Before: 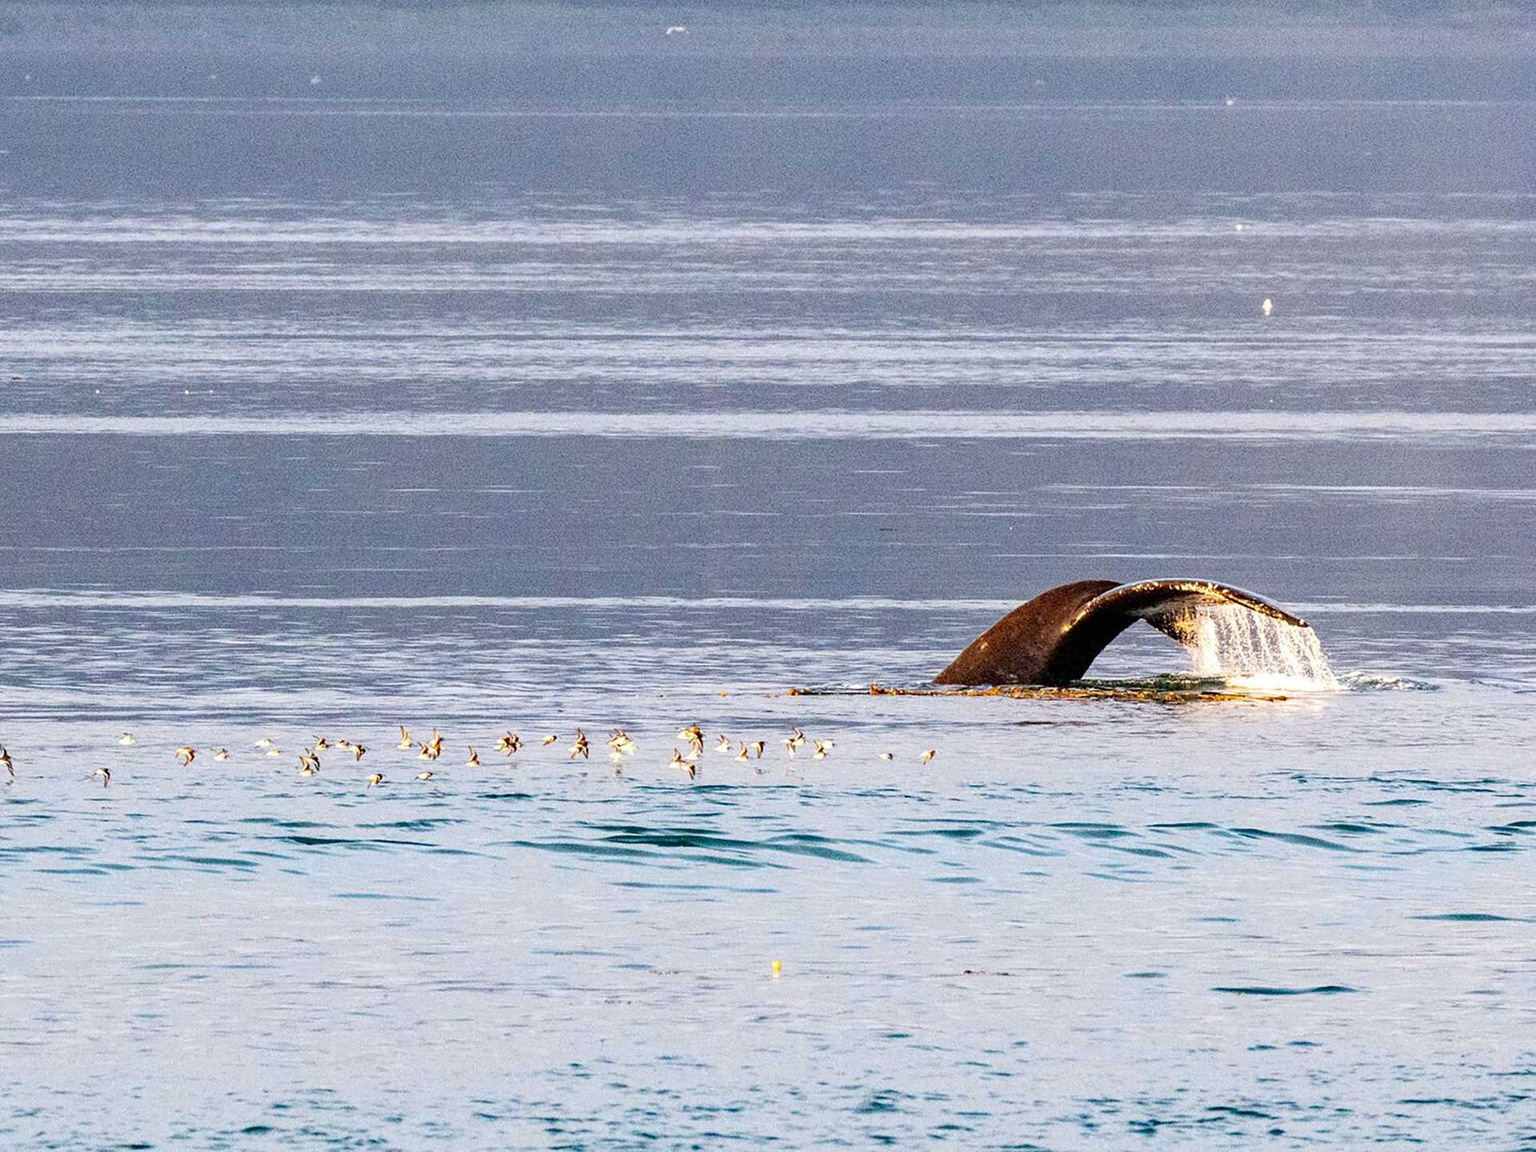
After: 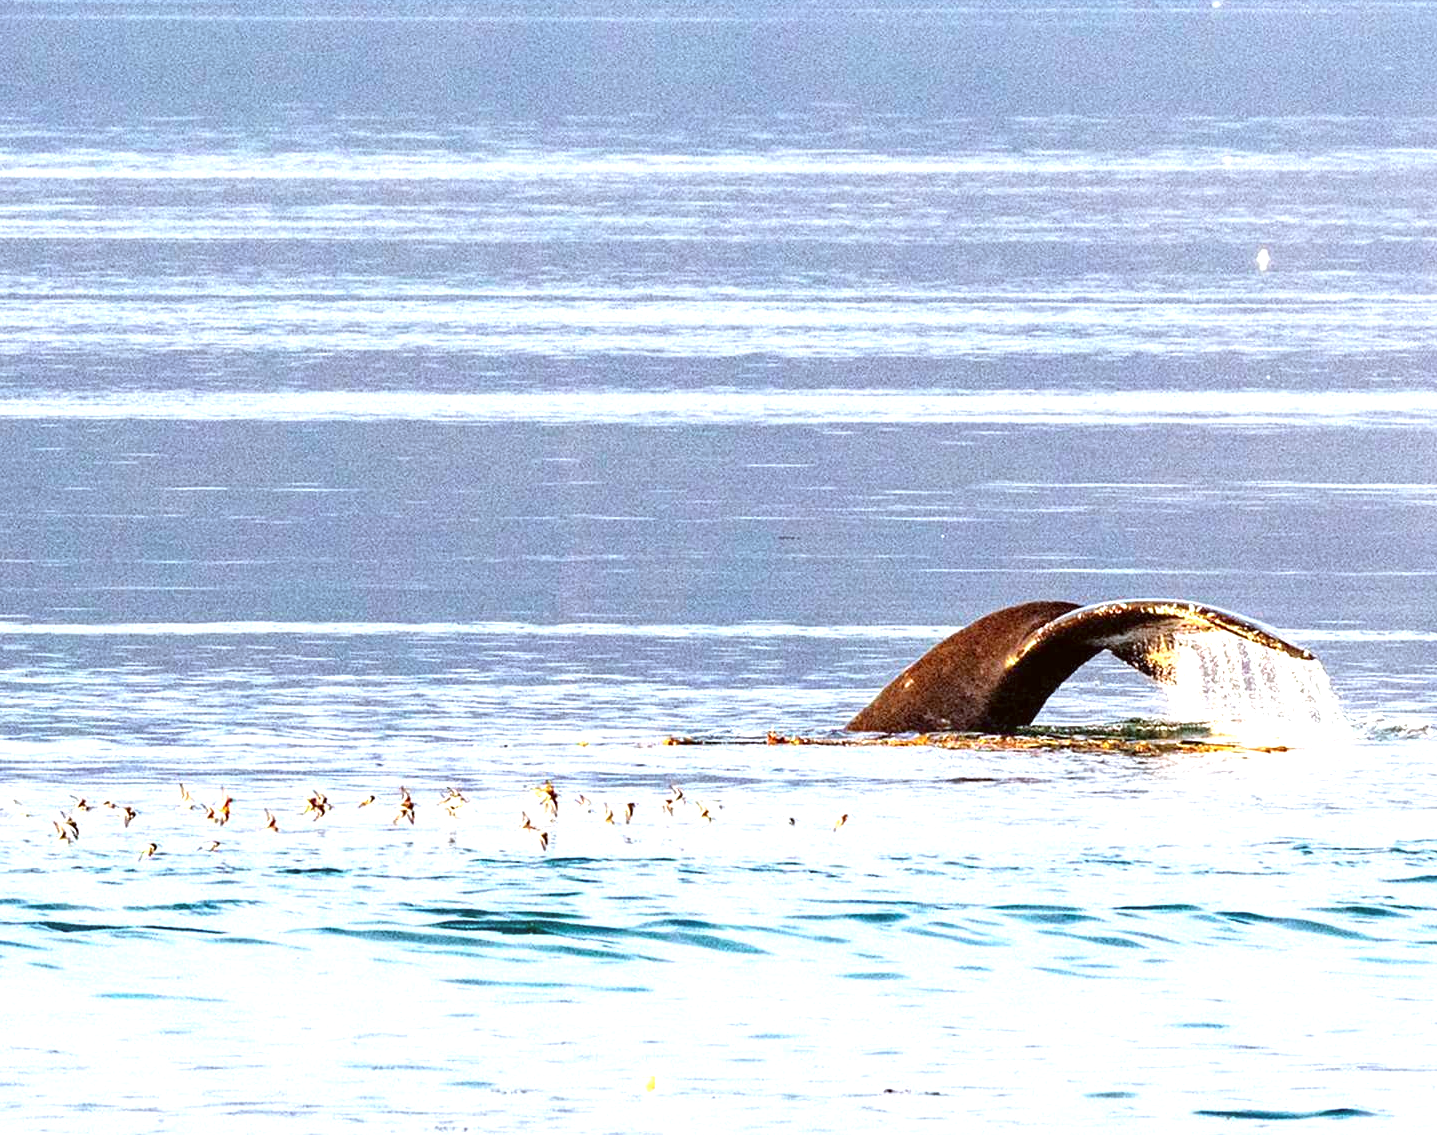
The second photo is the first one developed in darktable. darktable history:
crop: left 16.768%, top 8.653%, right 8.362%, bottom 12.485%
exposure: black level correction -0.001, exposure 0.9 EV, compensate exposure bias true, compensate highlight preservation false
color correction: highlights a* -3.28, highlights b* -6.24, shadows a* 3.1, shadows b* 5.19
